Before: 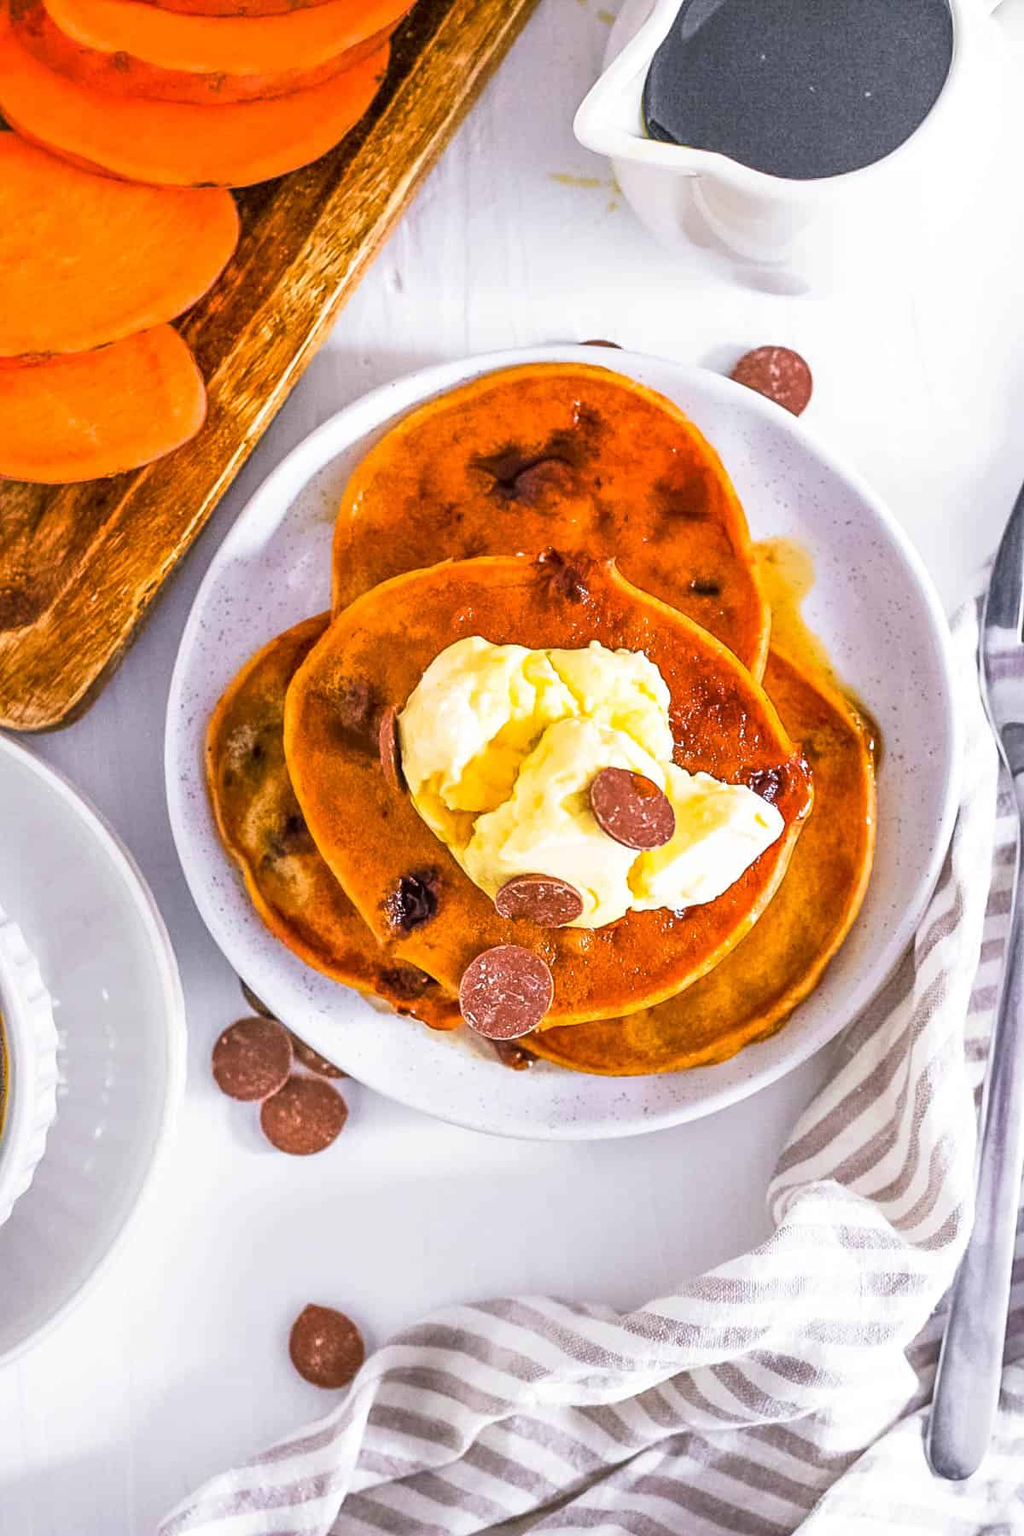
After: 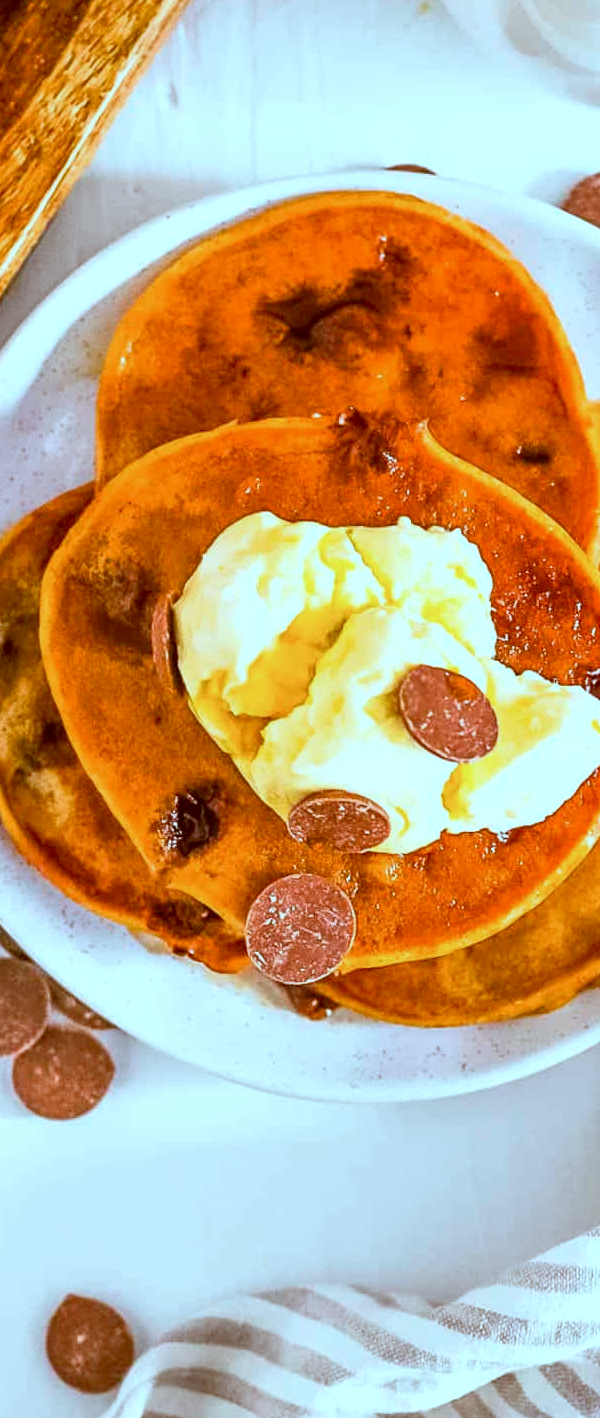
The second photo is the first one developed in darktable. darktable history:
crop and rotate: angle 0.017°, left 24.411%, top 13.028%, right 25.502%, bottom 8.129%
color correction: highlights a* -14.88, highlights b* -16.04, shadows a* 10.44, shadows b* 29.04
